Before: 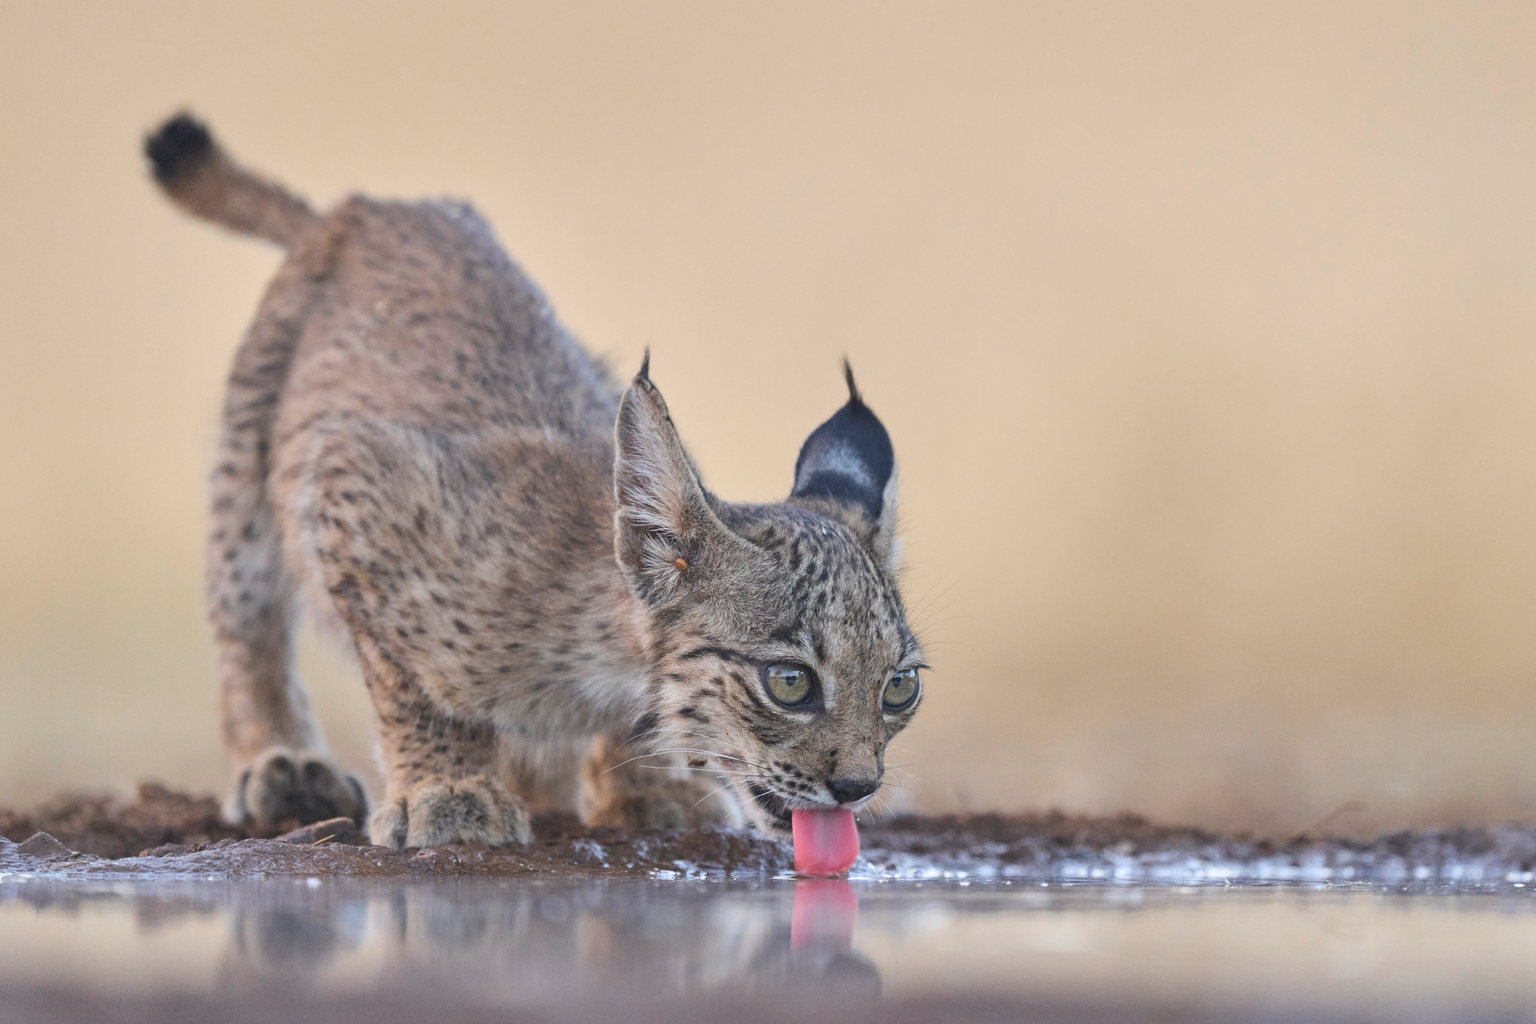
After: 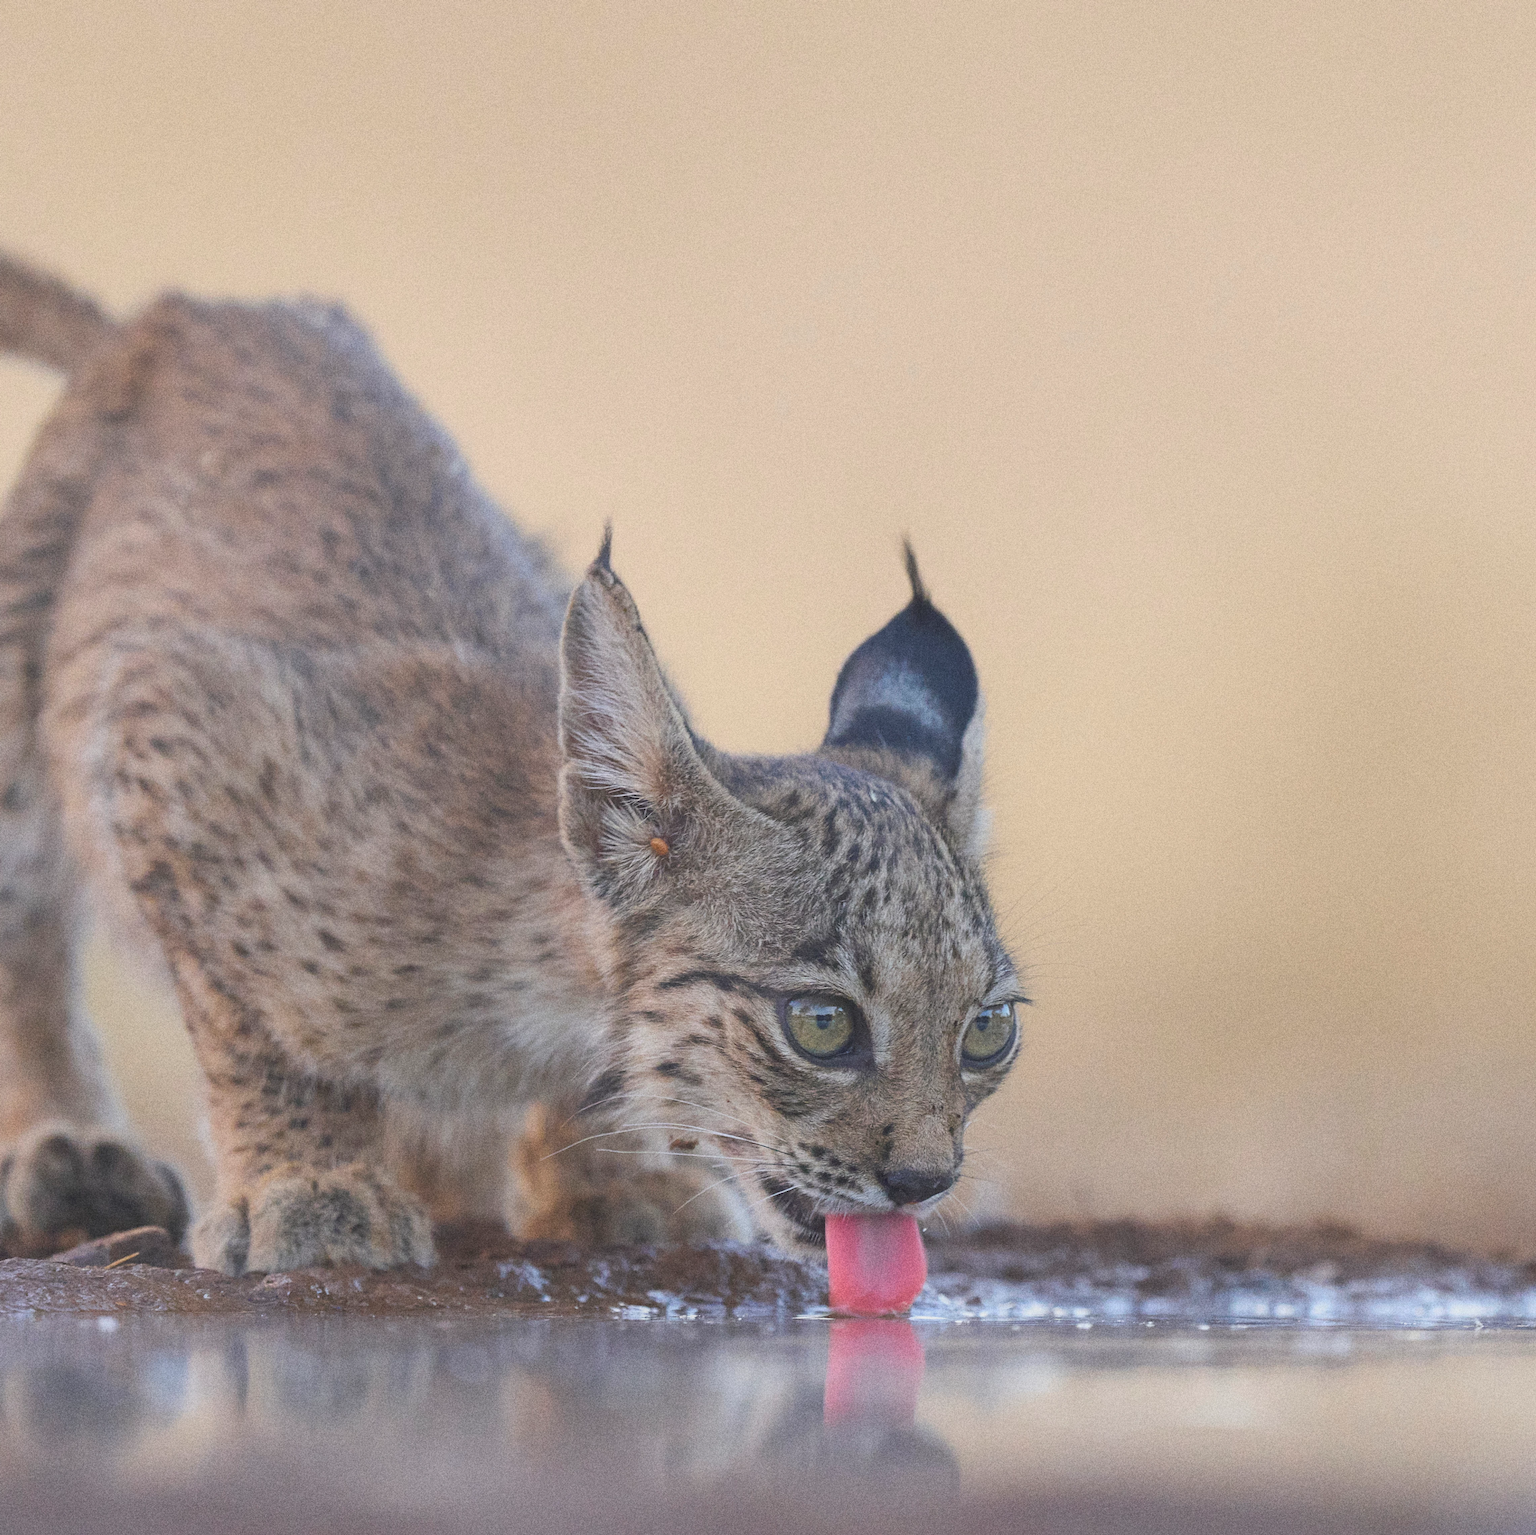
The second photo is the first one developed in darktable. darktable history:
contrast equalizer: y [[0.439, 0.44, 0.442, 0.457, 0.493, 0.498], [0.5 ×6], [0.5 ×6], [0 ×6], [0 ×6]]
crop and rotate: left 15.754%, right 17.579%
grain: coarseness 0.09 ISO, strength 40%
